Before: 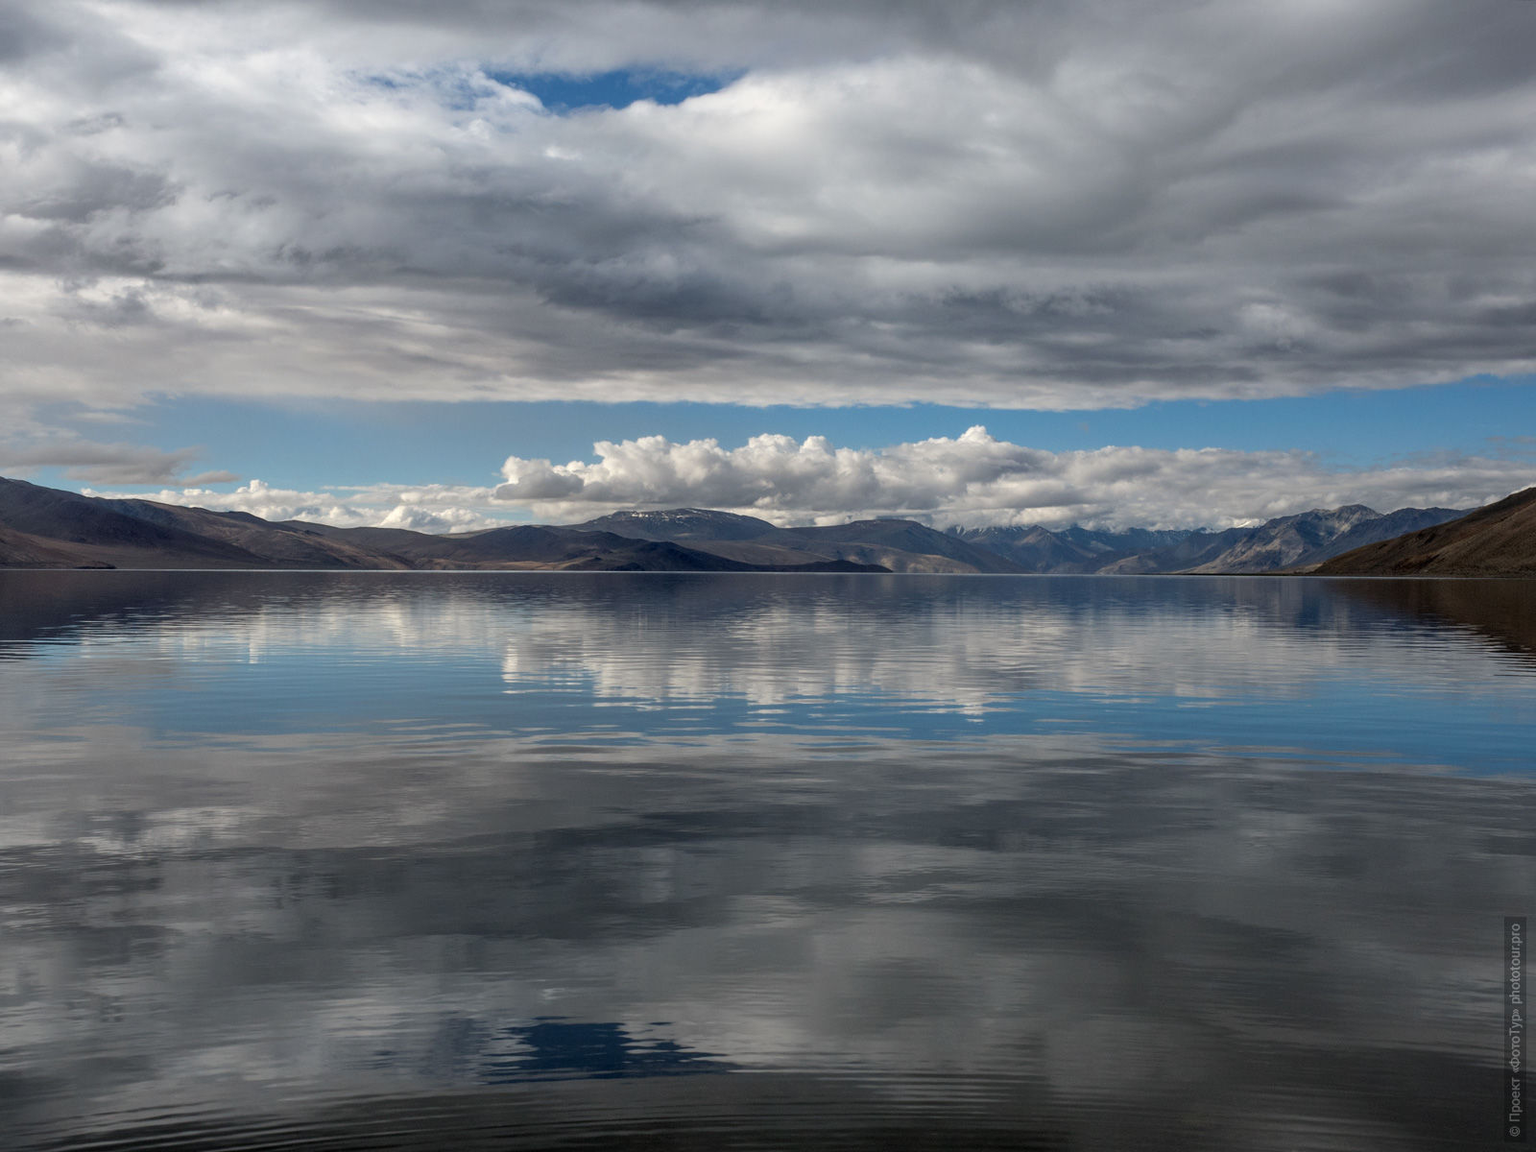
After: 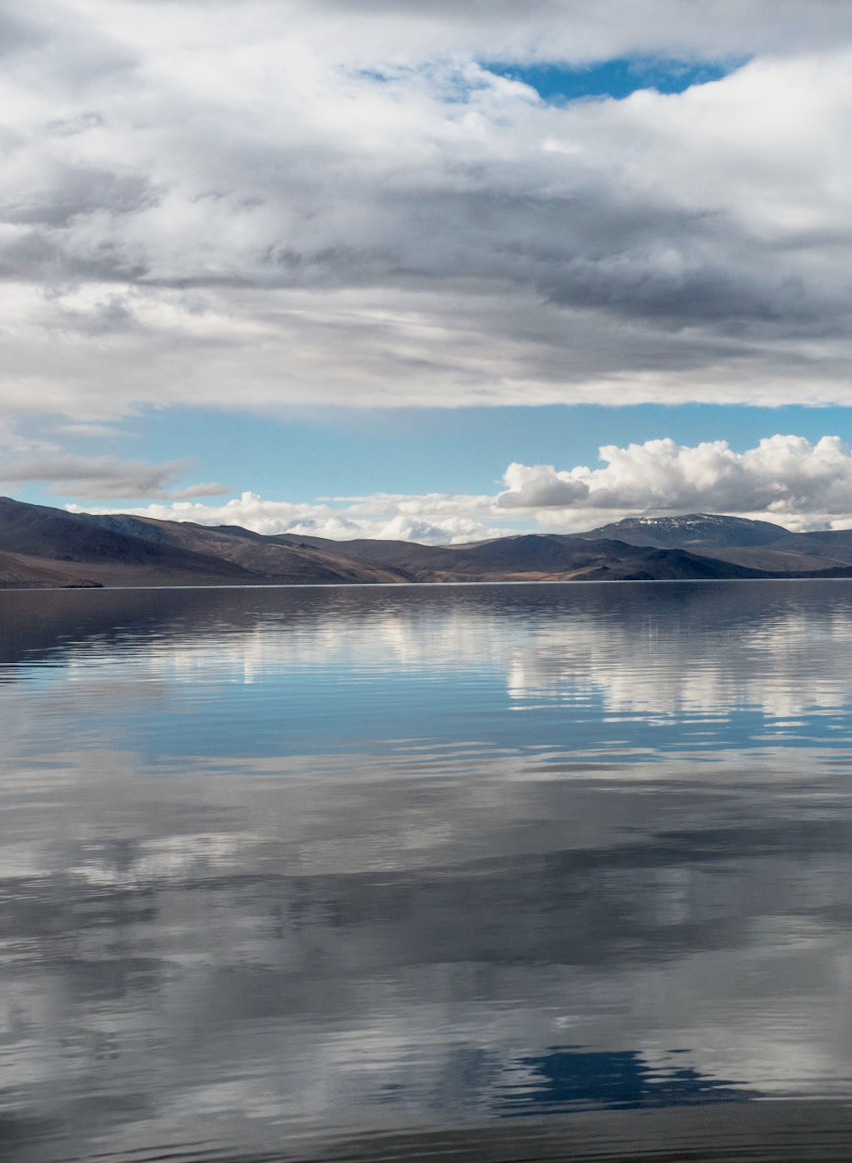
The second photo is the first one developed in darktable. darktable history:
color zones: curves: ch1 [(0.235, 0.558) (0.75, 0.5)]; ch2 [(0.25, 0.462) (0.749, 0.457)], mix 40.67%
base curve: curves: ch0 [(0, 0) (0.088, 0.125) (0.176, 0.251) (0.354, 0.501) (0.613, 0.749) (1, 0.877)], preserve colors none
rotate and perspective: rotation -1°, crop left 0.011, crop right 0.989, crop top 0.025, crop bottom 0.975
bloom: size 9%, threshold 100%, strength 7%
crop: left 0.587%, right 45.588%, bottom 0.086%
